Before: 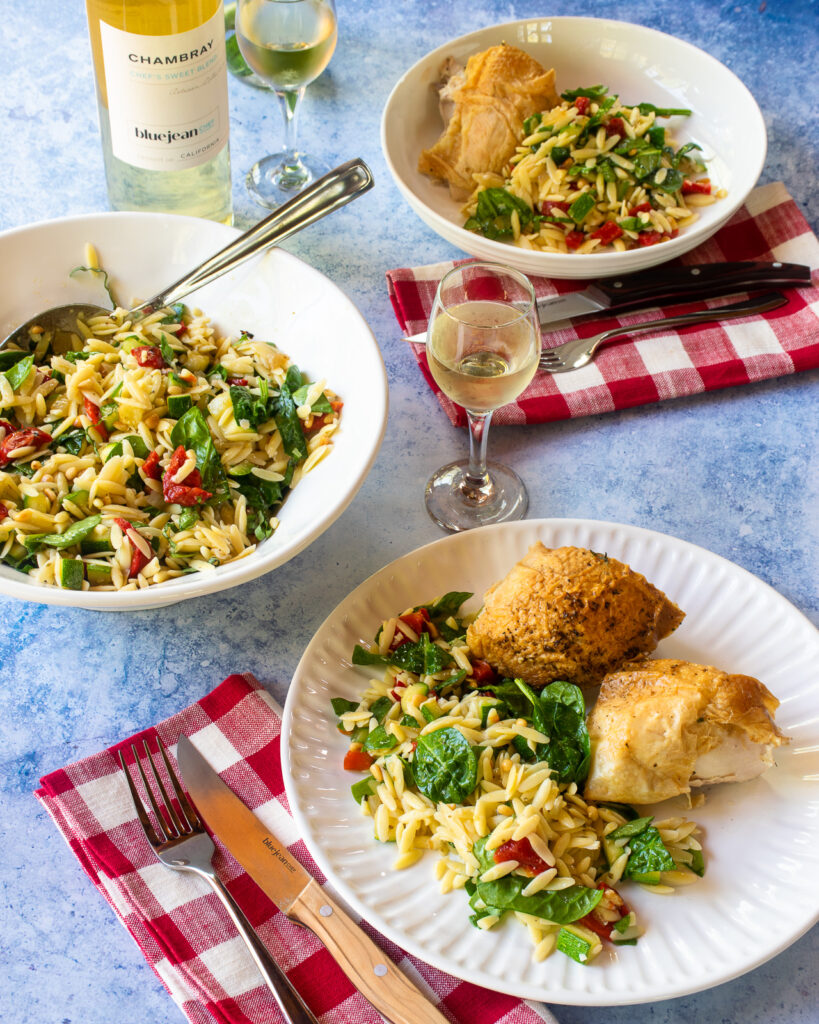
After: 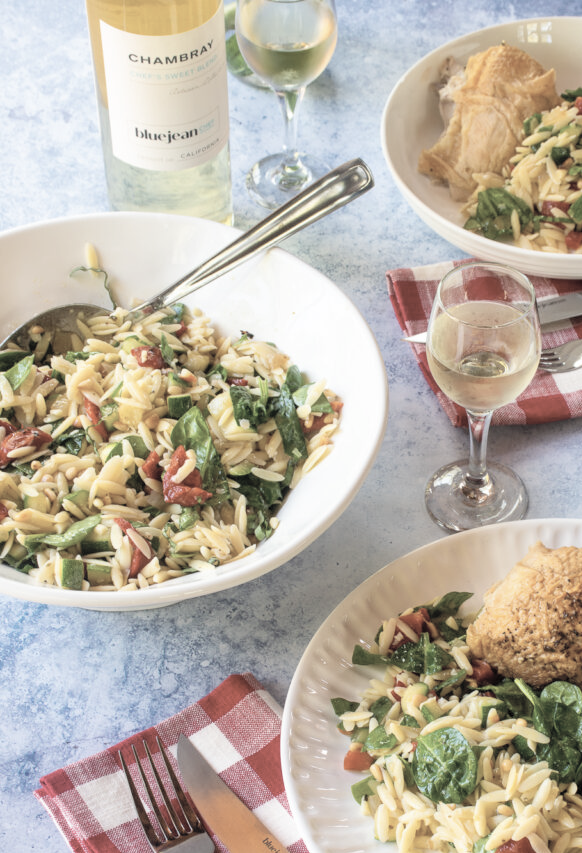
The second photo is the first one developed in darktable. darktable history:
crop: right 28.885%, bottom 16.626%
contrast brightness saturation: brightness 0.18, saturation -0.5
